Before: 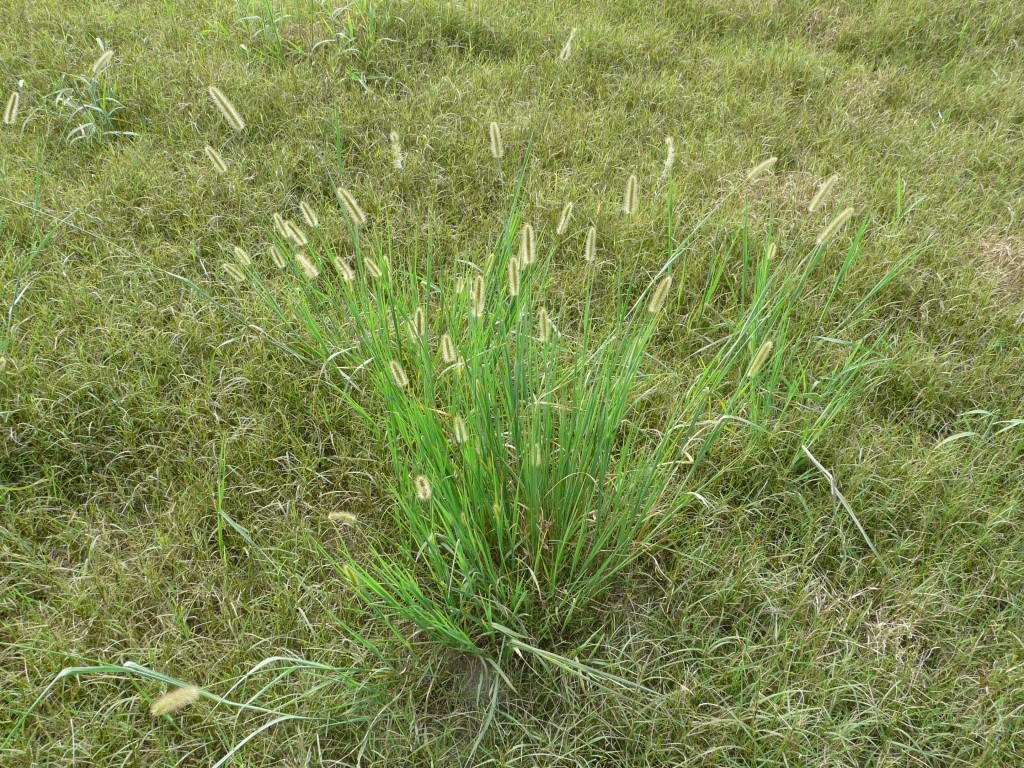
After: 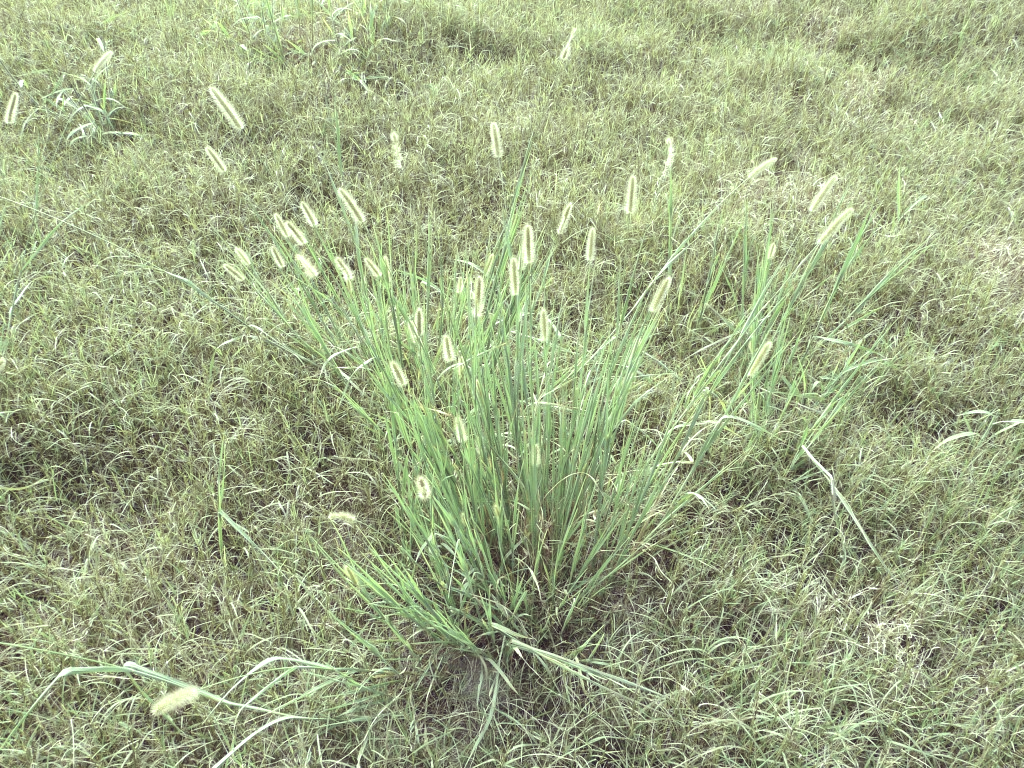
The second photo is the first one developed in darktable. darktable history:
exposure: black level correction 0, exposure 0.7 EV, compensate exposure bias true, compensate highlight preservation false
color correction: highlights a* -20.17, highlights b* 20.27, shadows a* 20.03, shadows b* -20.46, saturation 0.43
